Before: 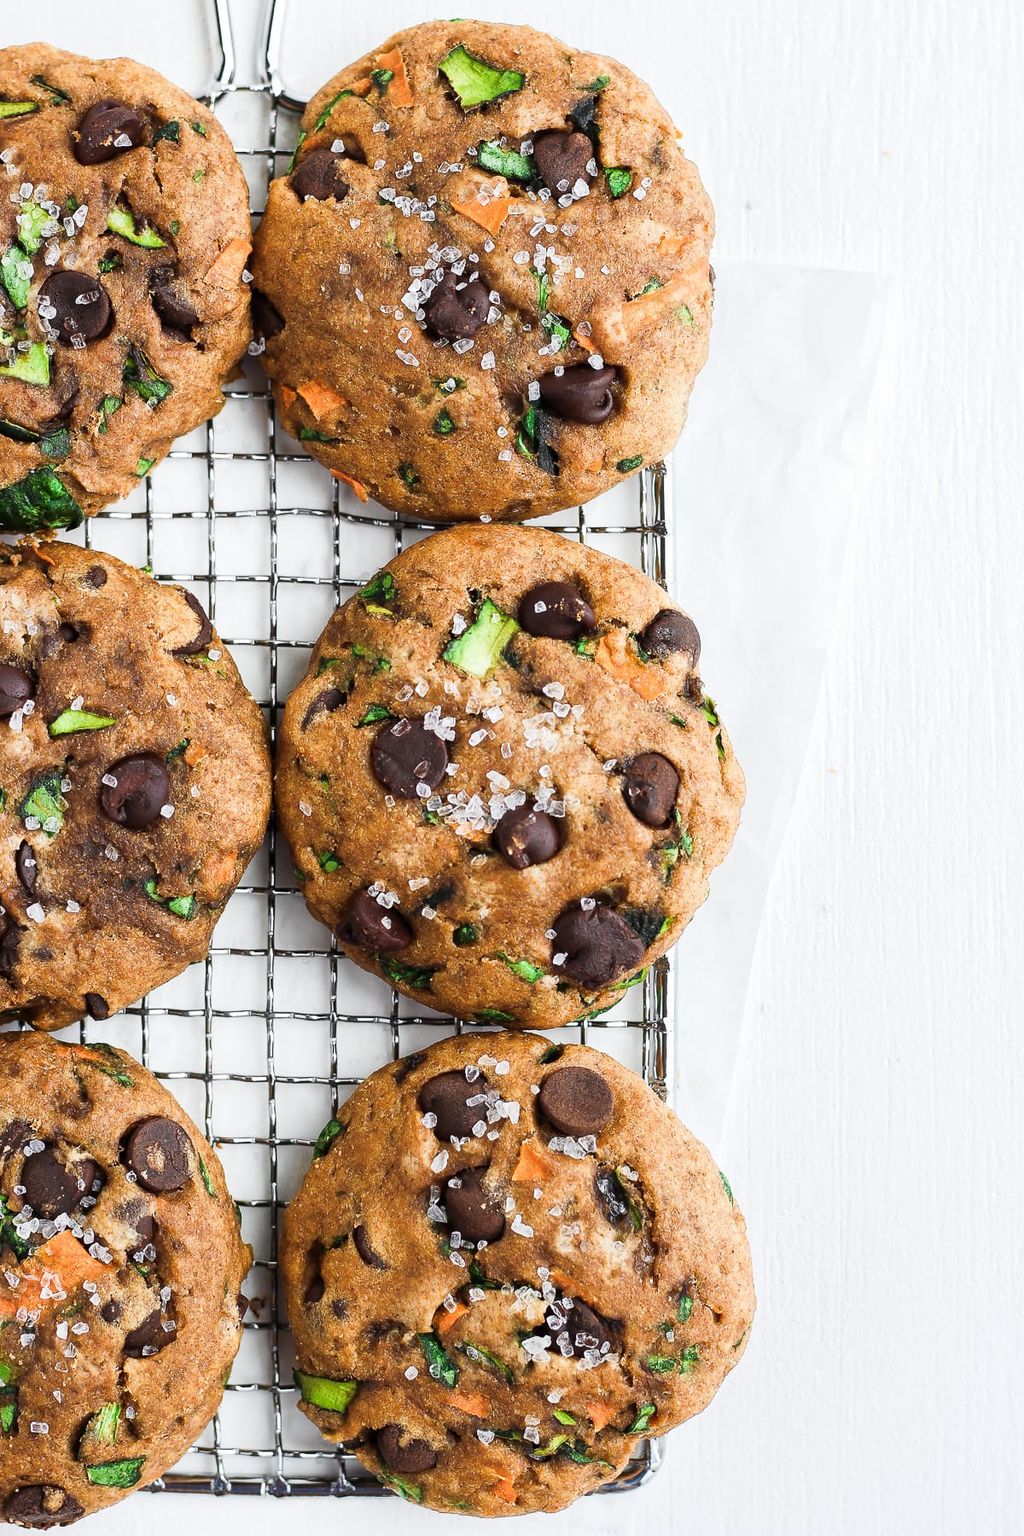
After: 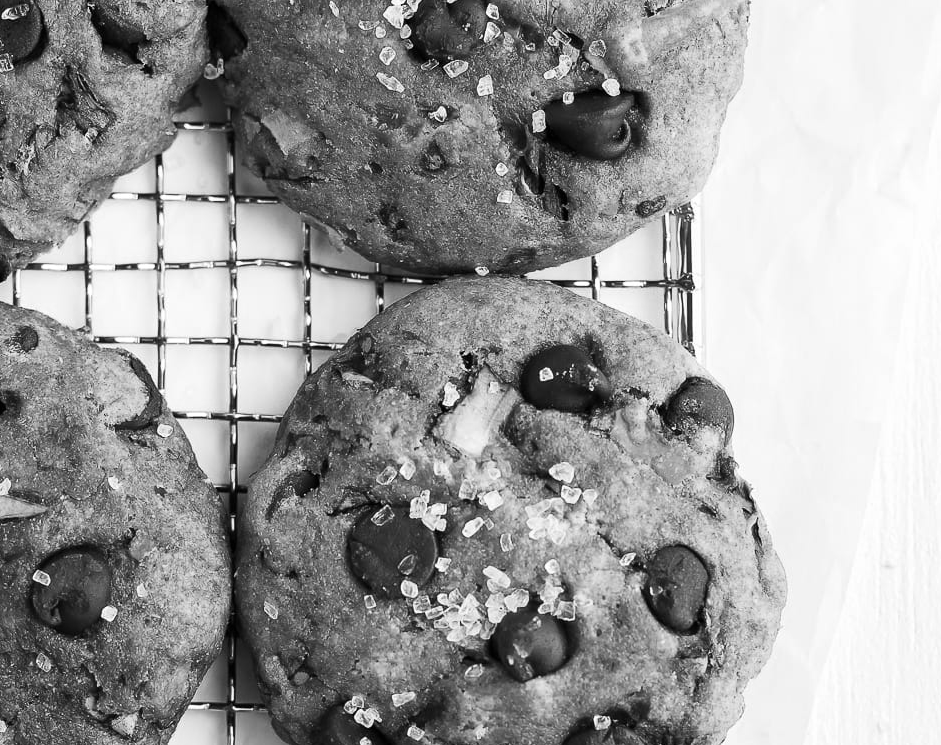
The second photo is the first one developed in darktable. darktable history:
crop: left 7.291%, top 18.751%, right 14.291%, bottom 39.806%
color calibration: output gray [0.21, 0.42, 0.37, 0], illuminant as shot in camera, x 0.369, y 0.376, temperature 4323.87 K
